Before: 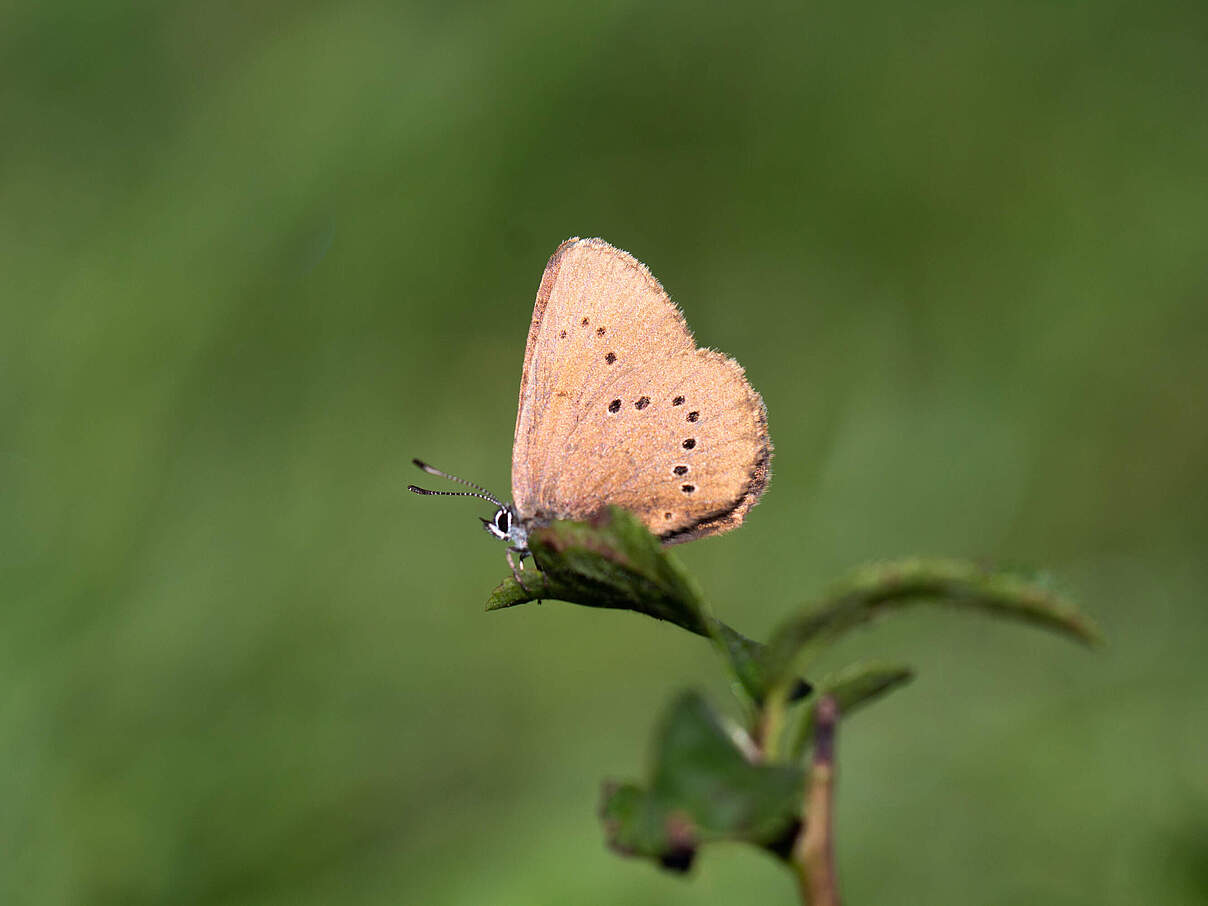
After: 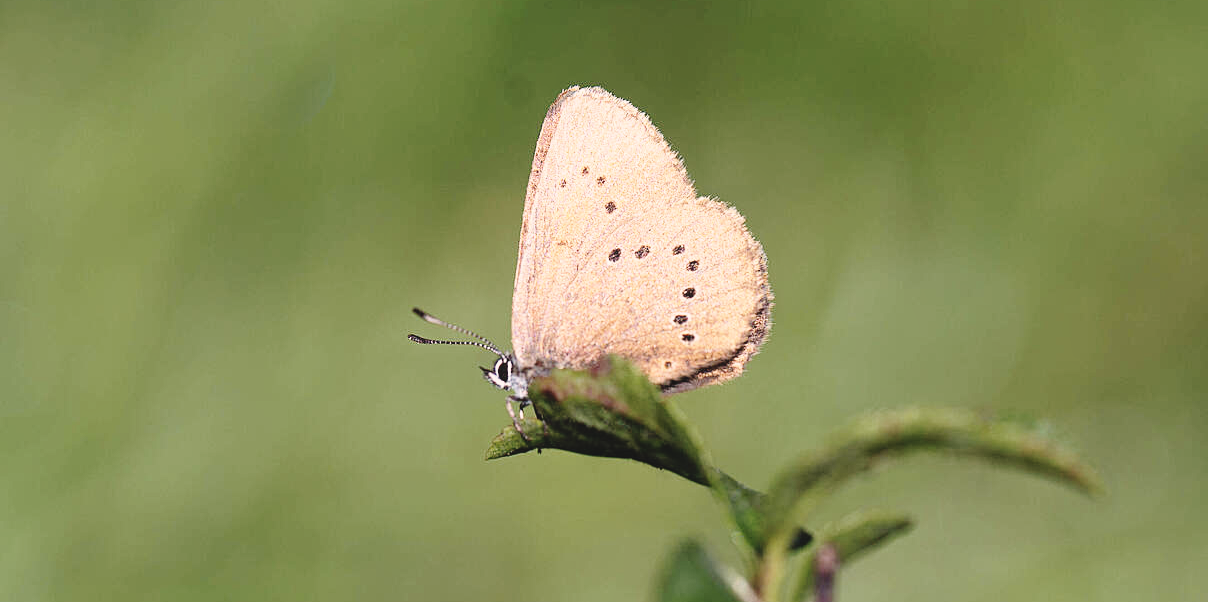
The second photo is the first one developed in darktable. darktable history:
crop: top 16.727%, bottom 16.727%
base curve: curves: ch0 [(0, 0) (0.028, 0.03) (0.121, 0.232) (0.46, 0.748) (0.859, 0.968) (1, 1)], preserve colors none
exposure: compensate highlight preservation false
contrast equalizer: y [[0.439, 0.44, 0.442, 0.457, 0.493, 0.498], [0.5 ×6], [0.5 ×6], [0 ×6], [0 ×6]]
color correction: highlights a* 5.59, highlights b* 5.24, saturation 0.68
